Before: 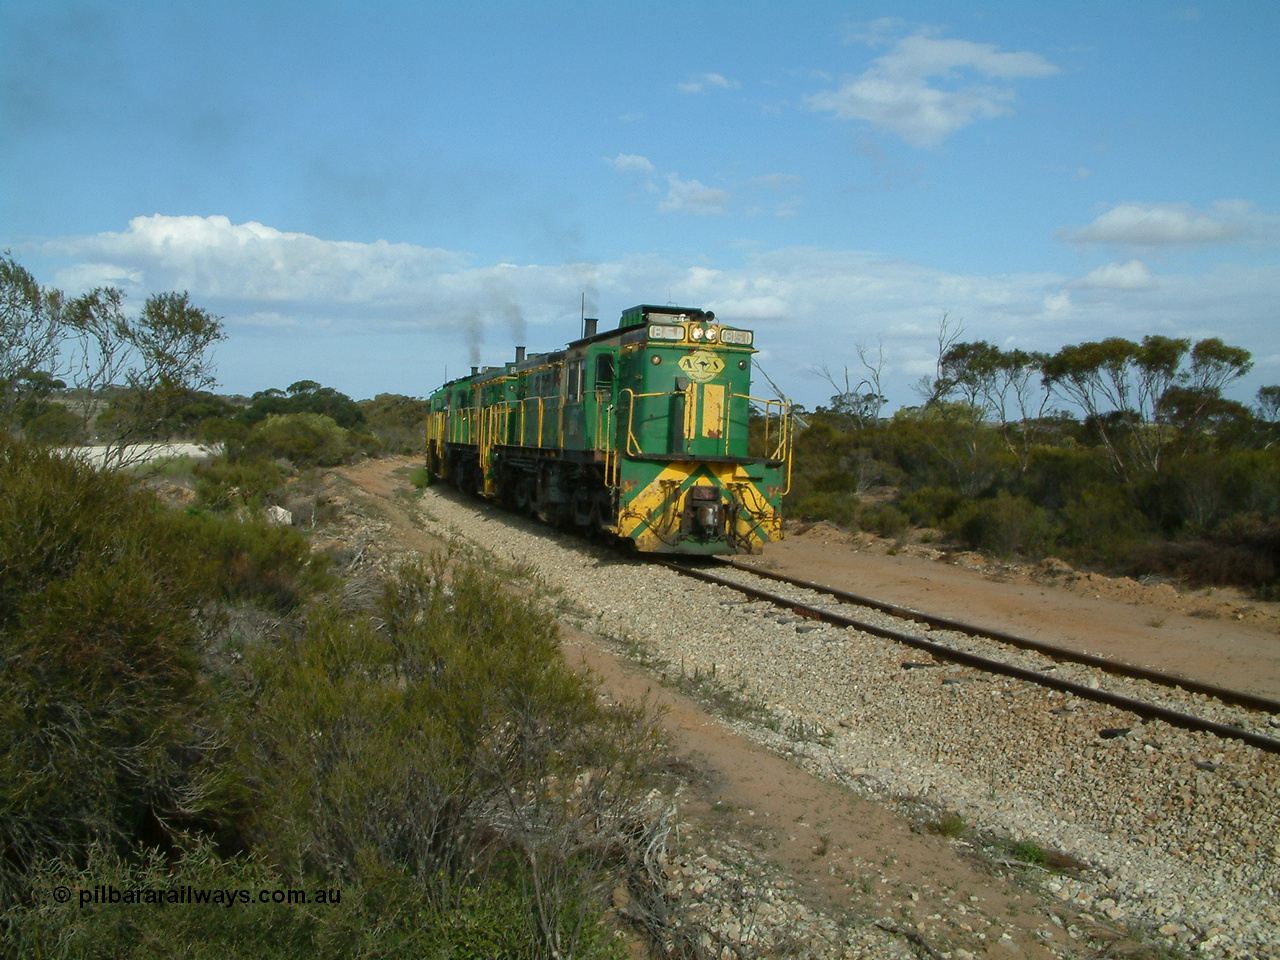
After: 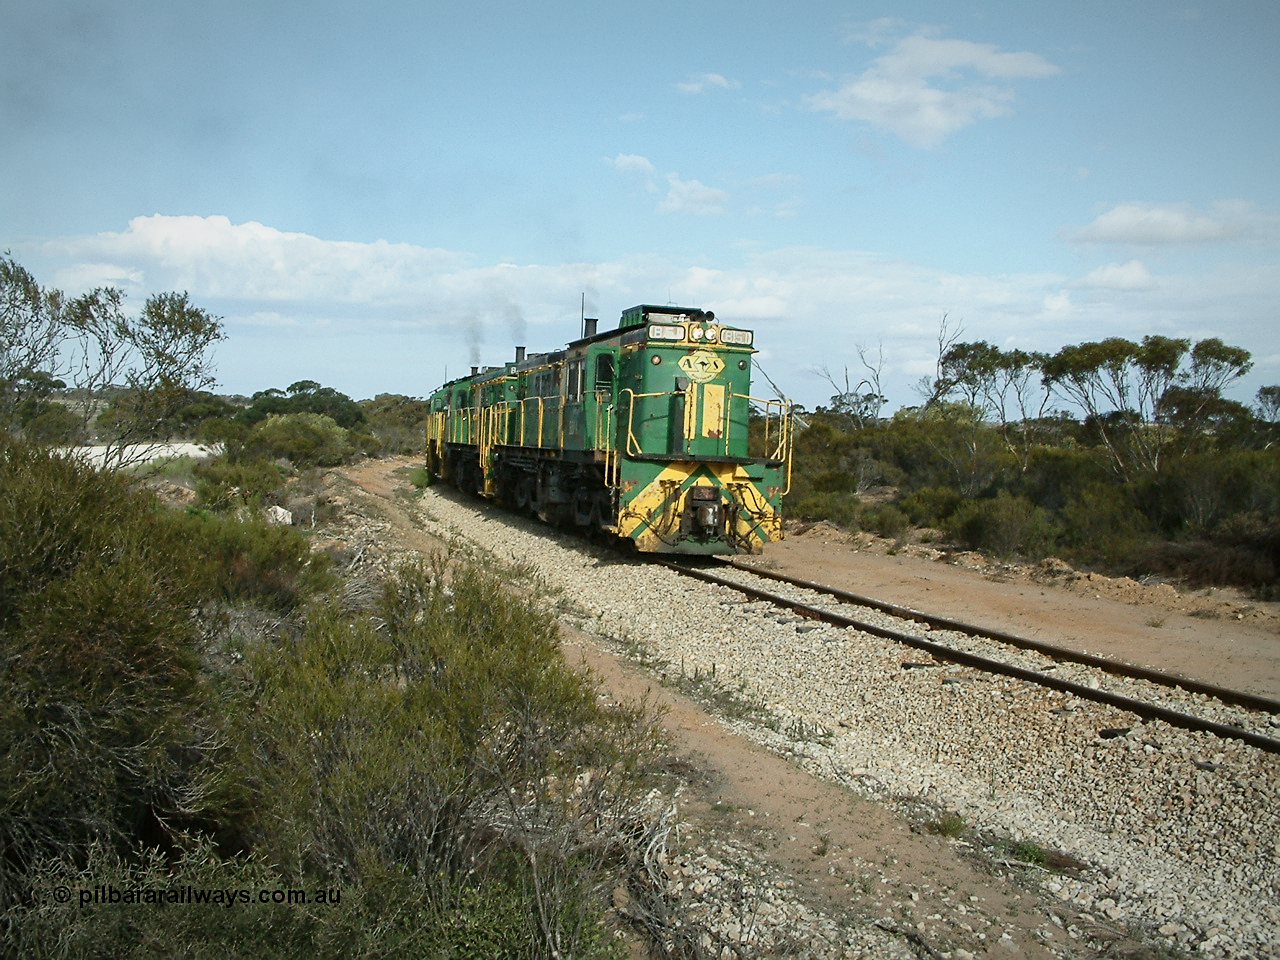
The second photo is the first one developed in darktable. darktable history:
vignetting: fall-off radius 100%, width/height ratio 1.337
sharpen: on, module defaults
contrast brightness saturation: contrast 0.11, saturation -0.17
base curve: curves: ch0 [(0, 0) (0.088, 0.125) (0.176, 0.251) (0.354, 0.501) (0.613, 0.749) (1, 0.877)], preserve colors none
